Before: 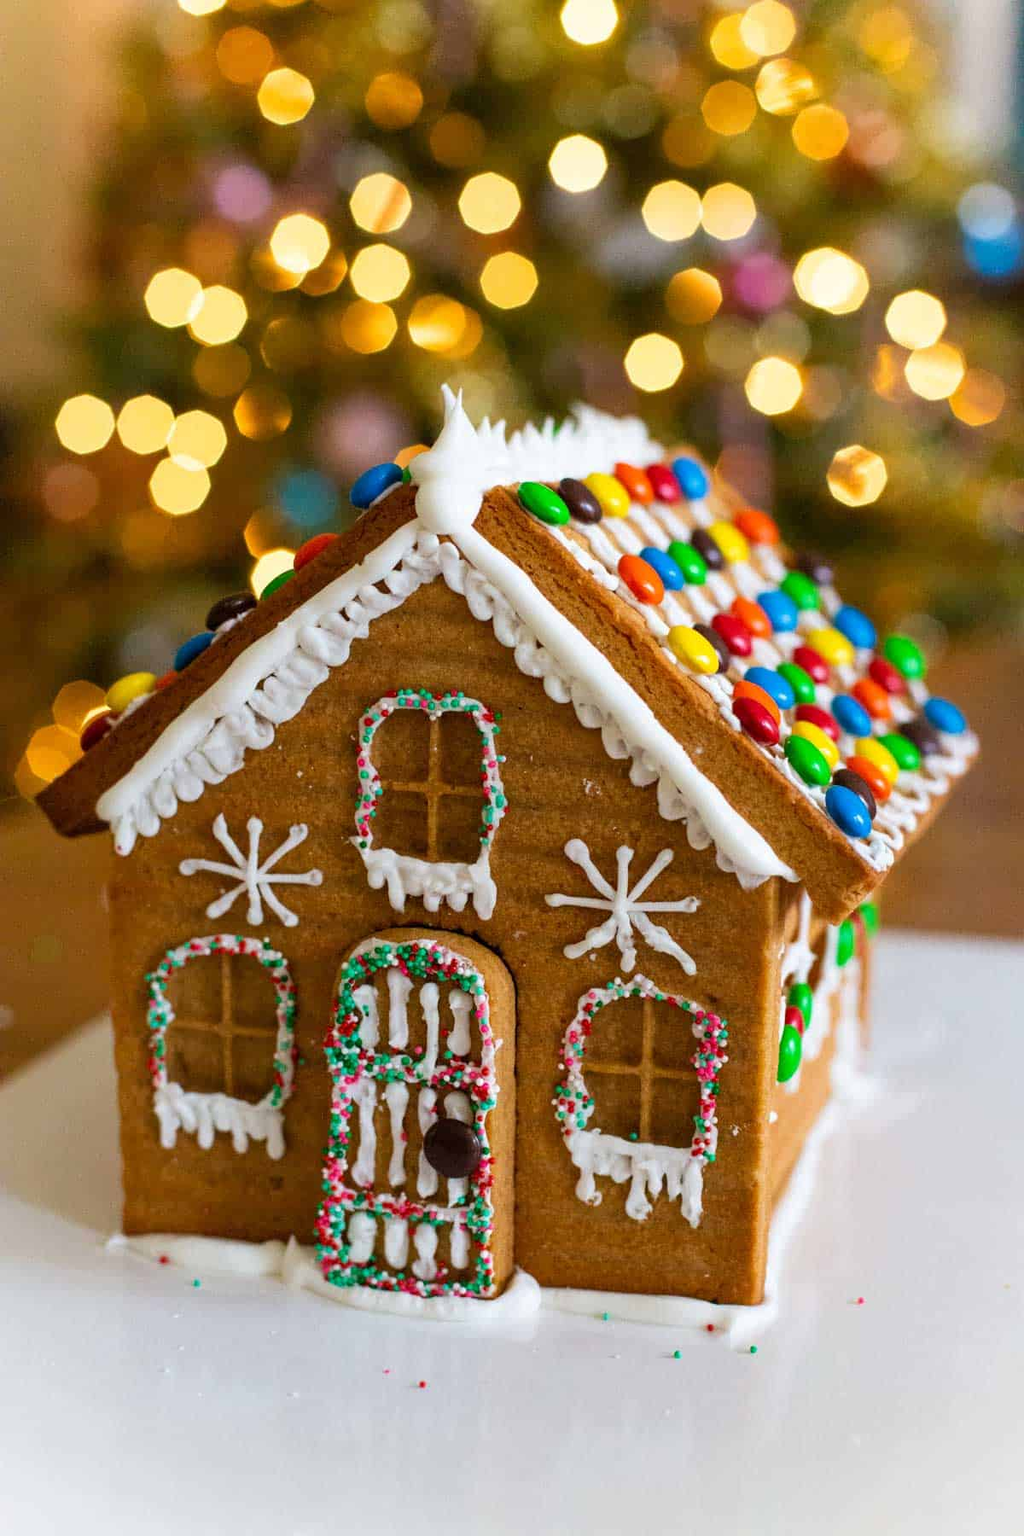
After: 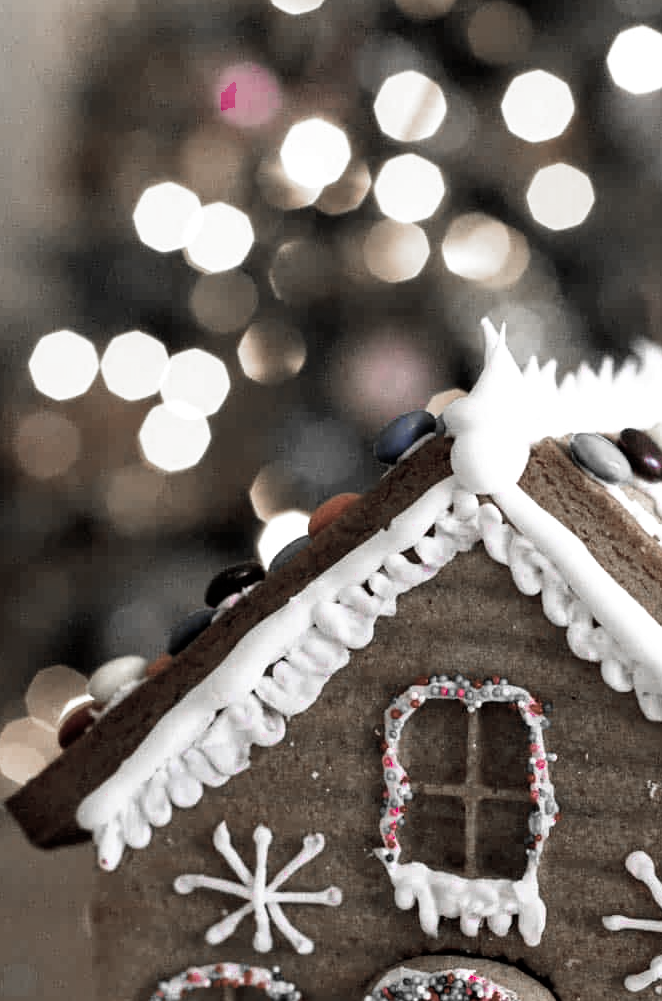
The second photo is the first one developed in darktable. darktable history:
crop and rotate: left 3.054%, top 7.366%, right 41.712%, bottom 37.021%
color zones: curves: ch0 [(0, 0.278) (0.143, 0.5) (0.286, 0.5) (0.429, 0.5) (0.571, 0.5) (0.714, 0.5) (0.857, 0.5) (1, 0.5)]; ch1 [(0, 1) (0.143, 0.165) (0.286, 0) (0.429, 0) (0.571, 0) (0.714, 0) (0.857, 0.5) (1, 0.5)]; ch2 [(0, 0.508) (0.143, 0.5) (0.286, 0.5) (0.429, 0.5) (0.571, 0.5) (0.714, 0.5) (0.857, 0.5) (1, 0.5)]
filmic rgb: black relative exposure -8.21 EV, white relative exposure 2.2 EV, target white luminance 99.984%, hardness 7.06, latitude 74.49%, contrast 1.324, highlights saturation mix -2.47%, shadows ↔ highlights balance 29.7%
